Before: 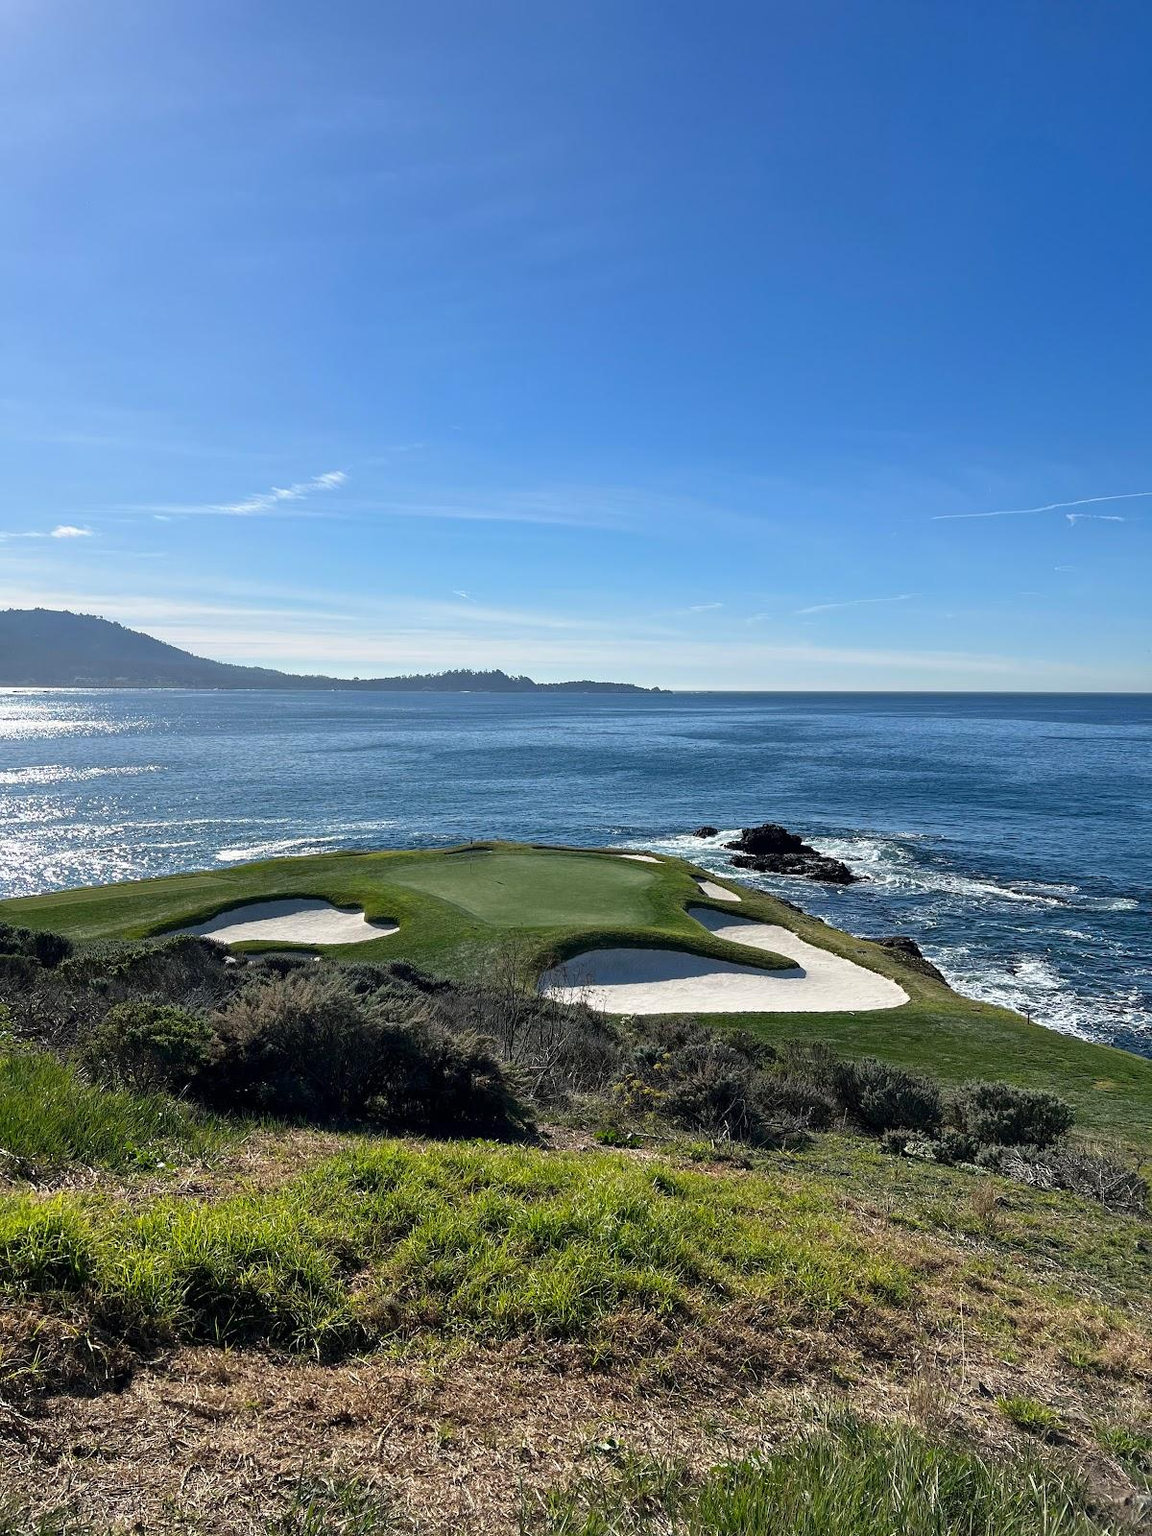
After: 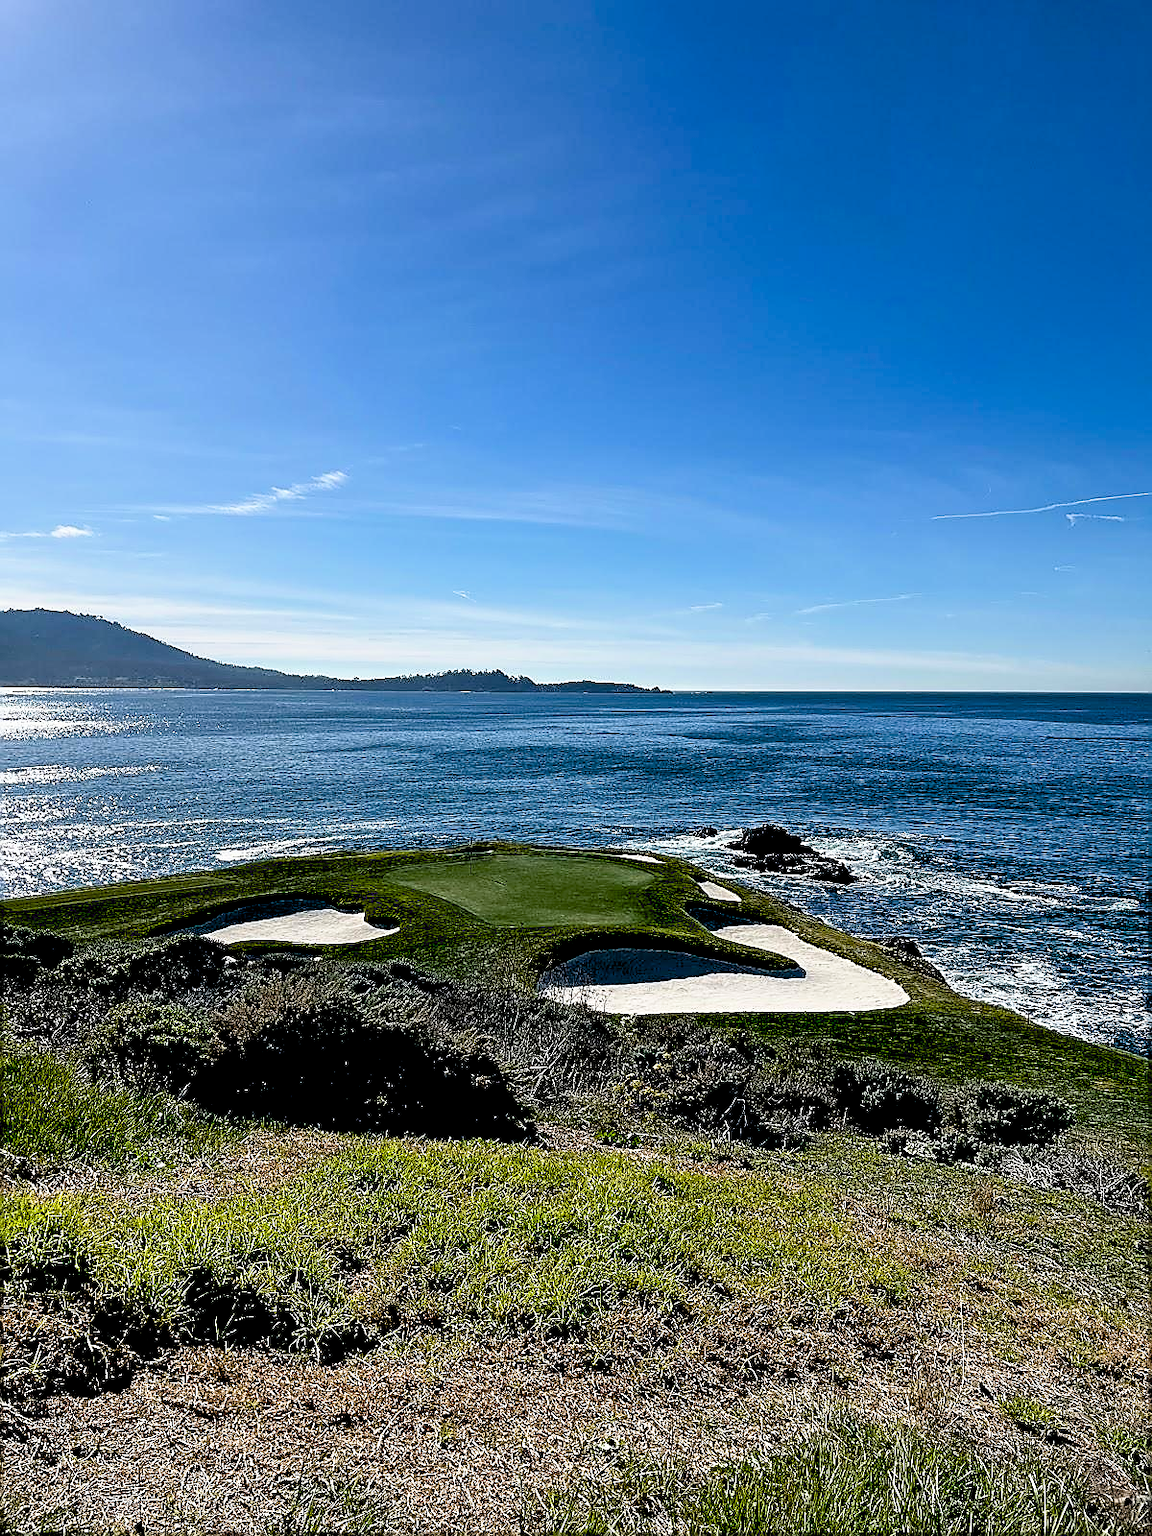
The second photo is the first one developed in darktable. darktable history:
sharpen: radius 1.362, amount 1.254, threshold 0.796
exposure: black level correction 0.055, exposure -0.03 EV, compensate highlight preservation false
filmic rgb: black relative exposure -8.73 EV, white relative exposure 2.69 EV, target black luminance 0%, target white luminance 99.944%, hardness 6.25, latitude 75.11%, contrast 1.317, highlights saturation mix -6.07%
